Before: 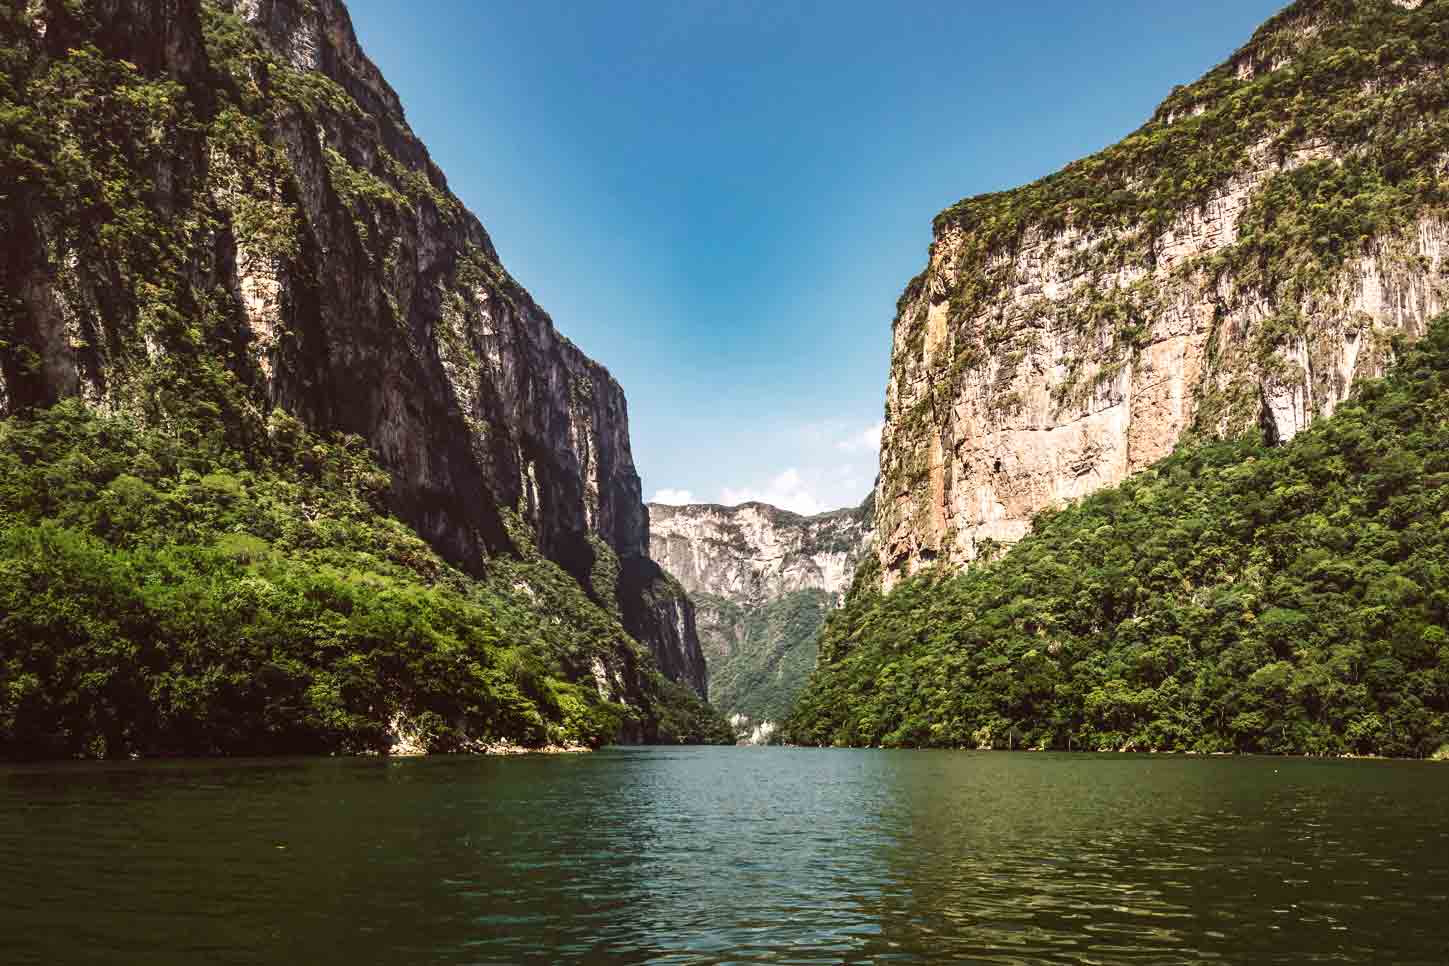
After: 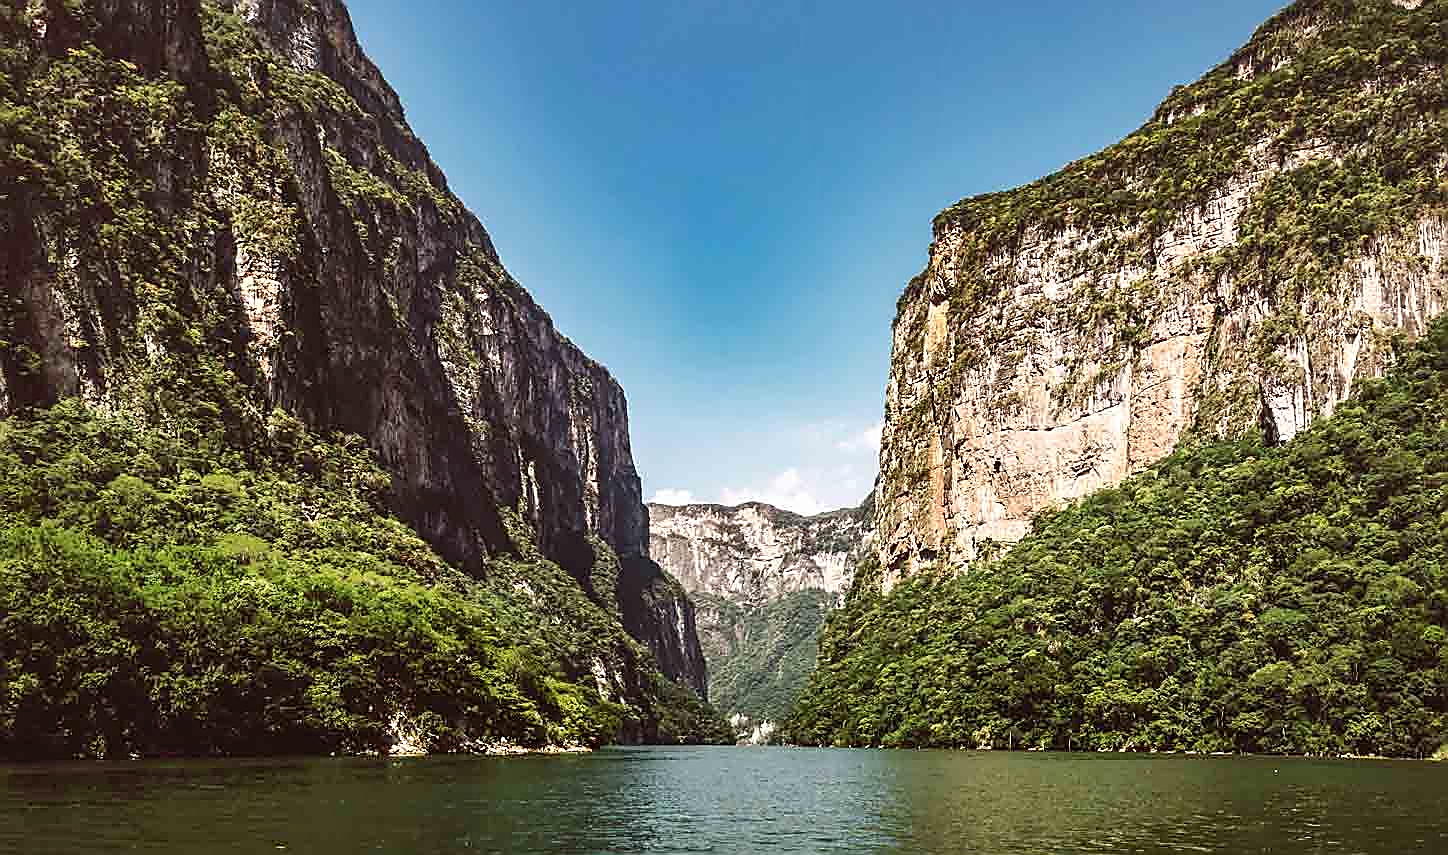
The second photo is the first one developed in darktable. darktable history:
sharpen: radius 1.4, amount 1.25, threshold 0.7
shadows and highlights: radius 264.75, soften with gaussian
crop and rotate: top 0%, bottom 11.49%
